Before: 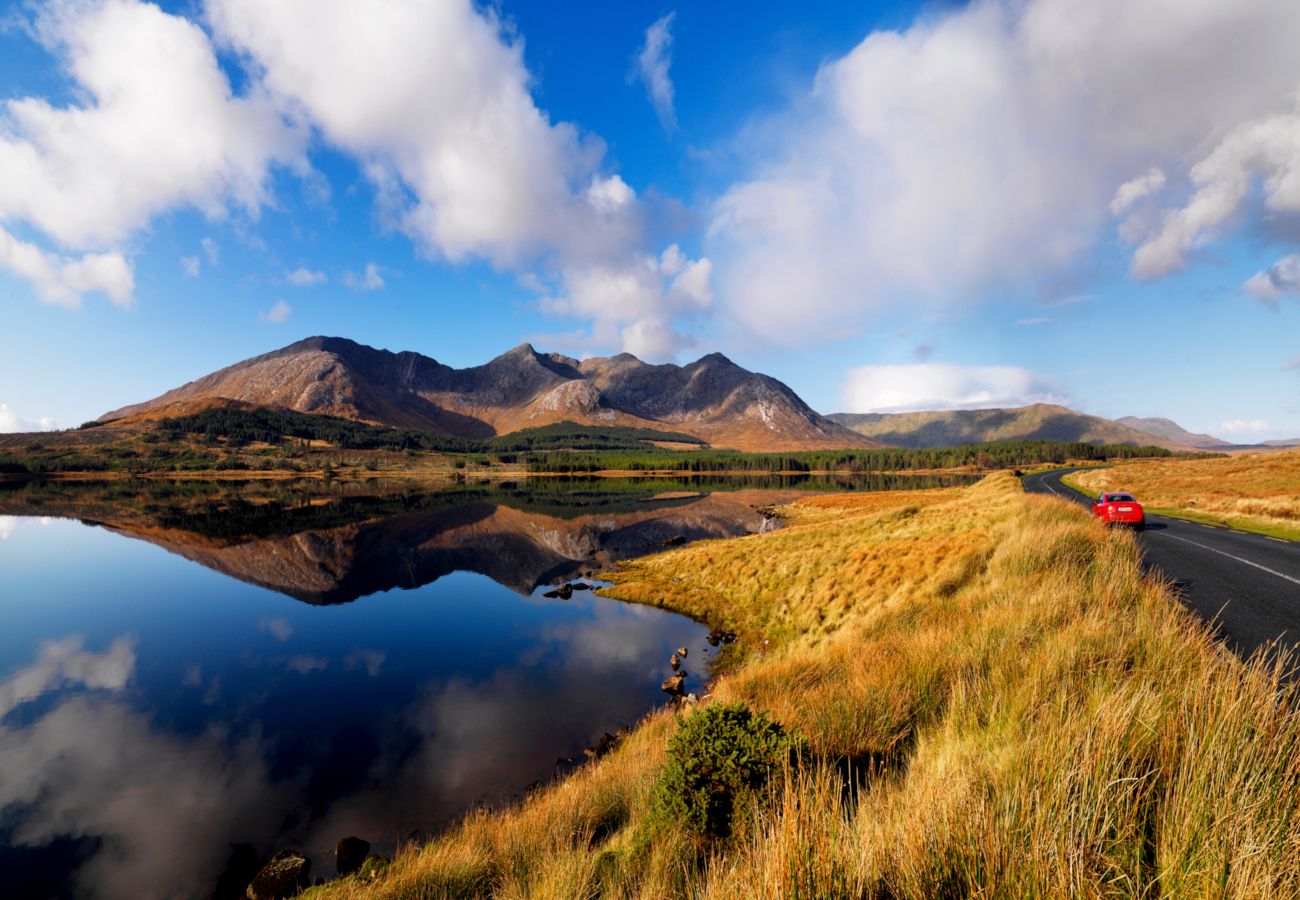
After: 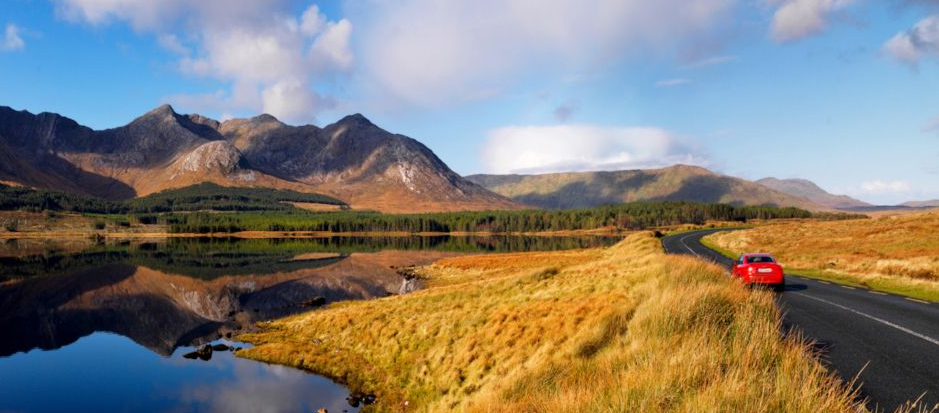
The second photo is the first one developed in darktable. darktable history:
crop and rotate: left 27.727%, top 26.597%, bottom 27.483%
